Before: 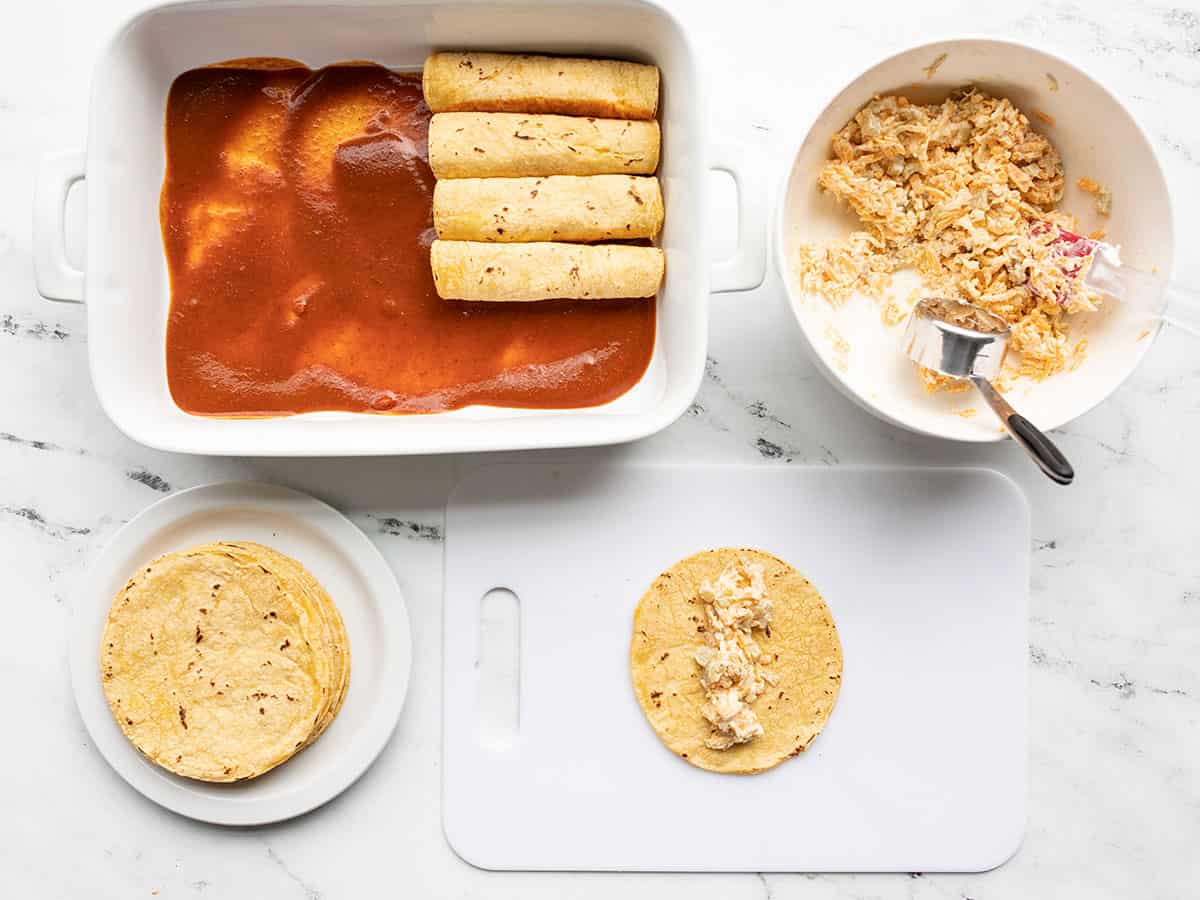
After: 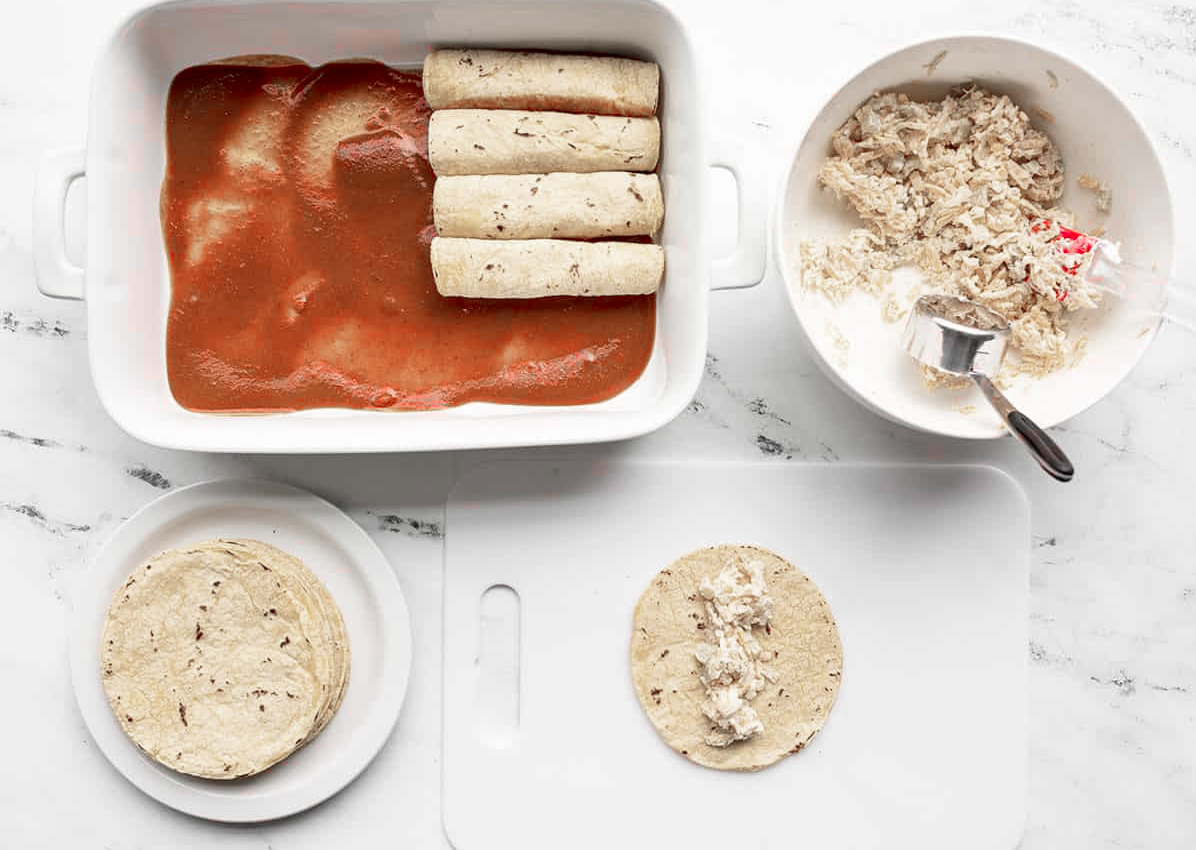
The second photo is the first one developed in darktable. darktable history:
color zones: curves: ch1 [(0, 0.831) (0.08, 0.771) (0.157, 0.268) (0.241, 0.207) (0.562, -0.005) (0.714, -0.013) (0.876, 0.01) (1, 0.831)]
crop: top 0.403%, right 0.261%, bottom 5.075%
